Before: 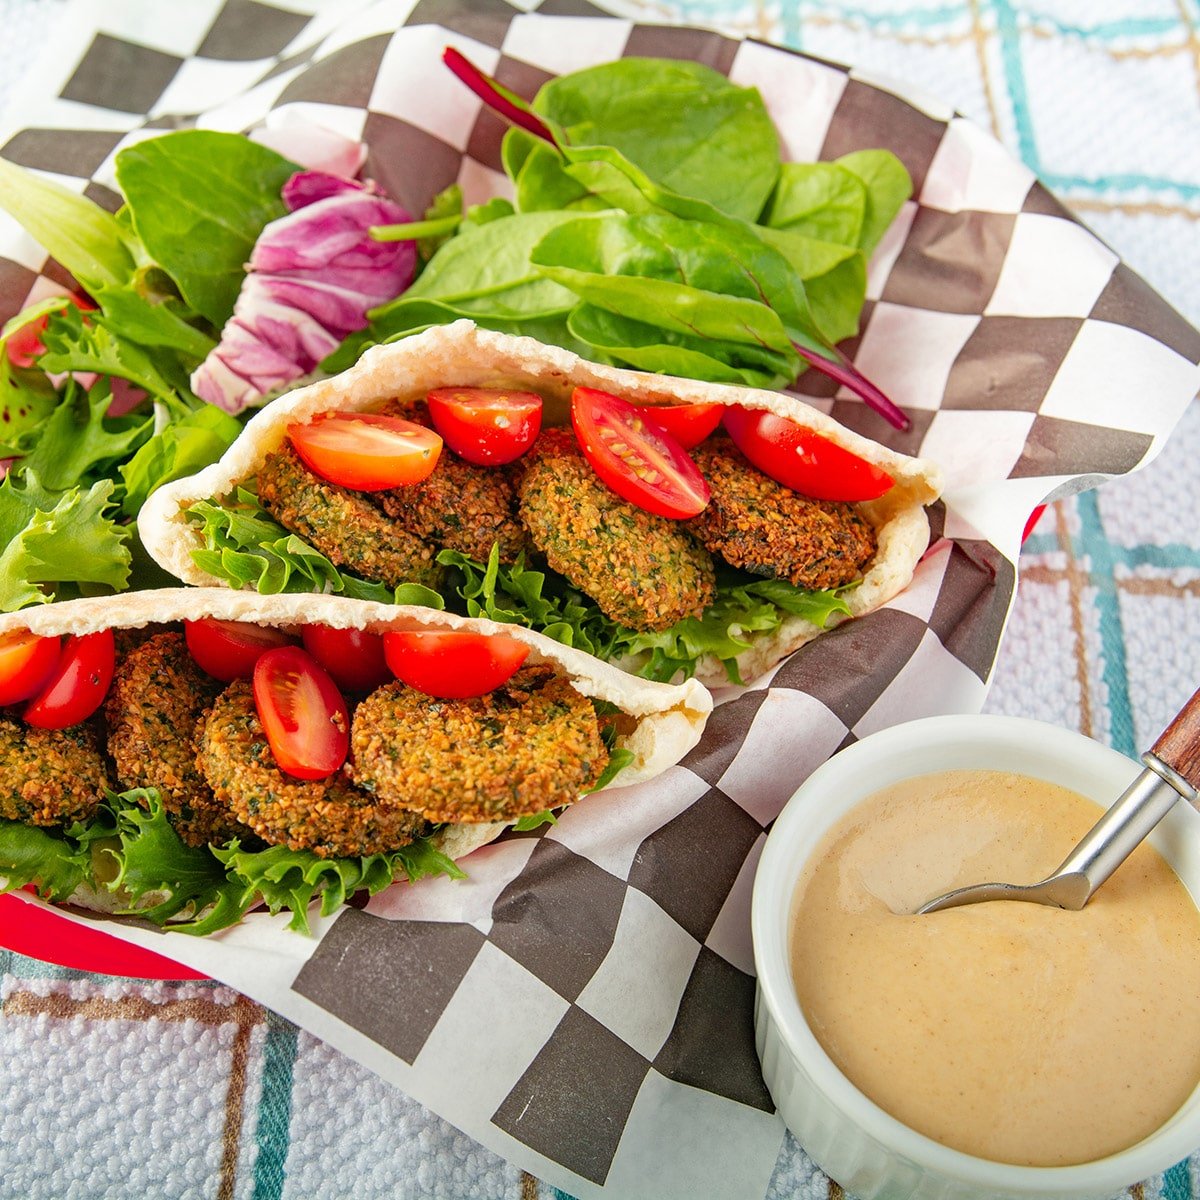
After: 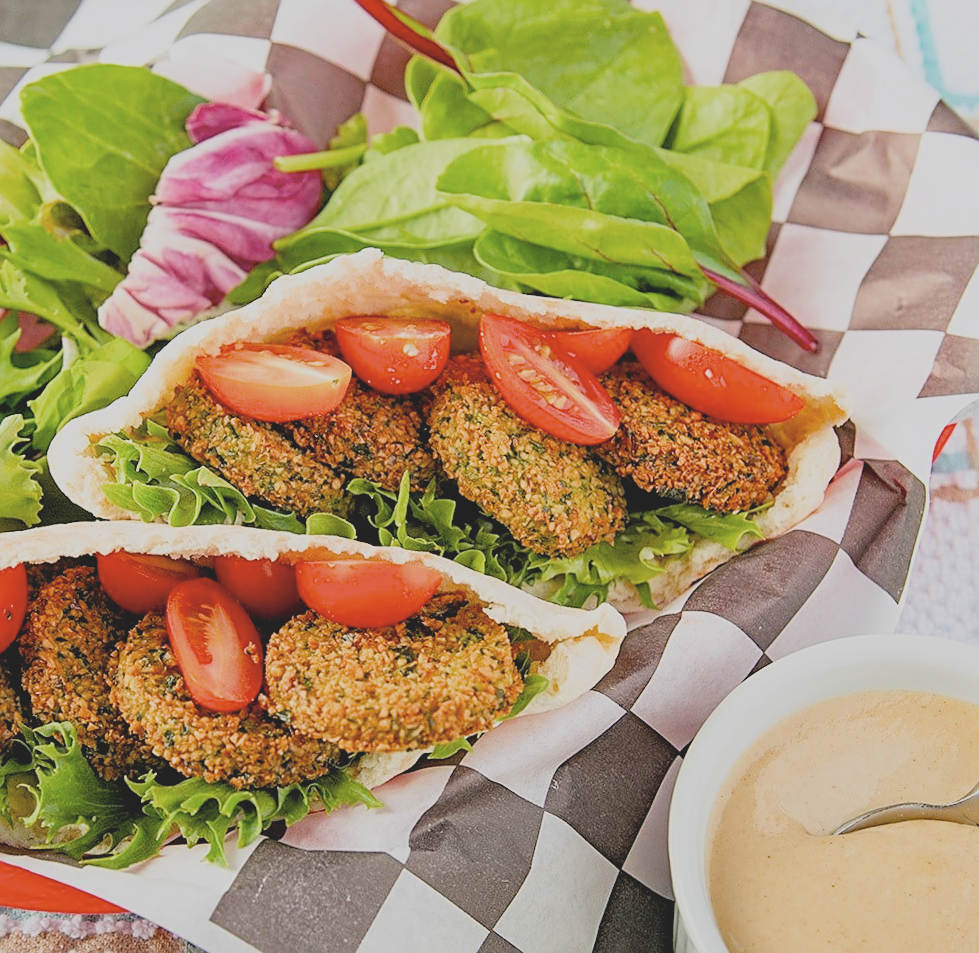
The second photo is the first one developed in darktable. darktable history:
contrast brightness saturation: contrast -0.26, saturation -0.43
sharpen: on, module defaults
tone equalizer: on, module defaults
filmic rgb: black relative exposure -7.75 EV, white relative exposure 4.4 EV, threshold 3 EV, target black luminance 0%, hardness 3.76, latitude 50.51%, contrast 1.074, highlights saturation mix 10%, shadows ↔ highlights balance -0.22%, color science v4 (2020), enable highlight reconstruction true
crop and rotate: left 7.196%, top 4.574%, right 10.605%, bottom 13.178%
exposure: black level correction 0, exposure 0.7 EV, compensate exposure bias true, compensate highlight preservation false
white balance: red 1.004, blue 1.024
rotate and perspective: rotation -1°, crop left 0.011, crop right 0.989, crop top 0.025, crop bottom 0.975
